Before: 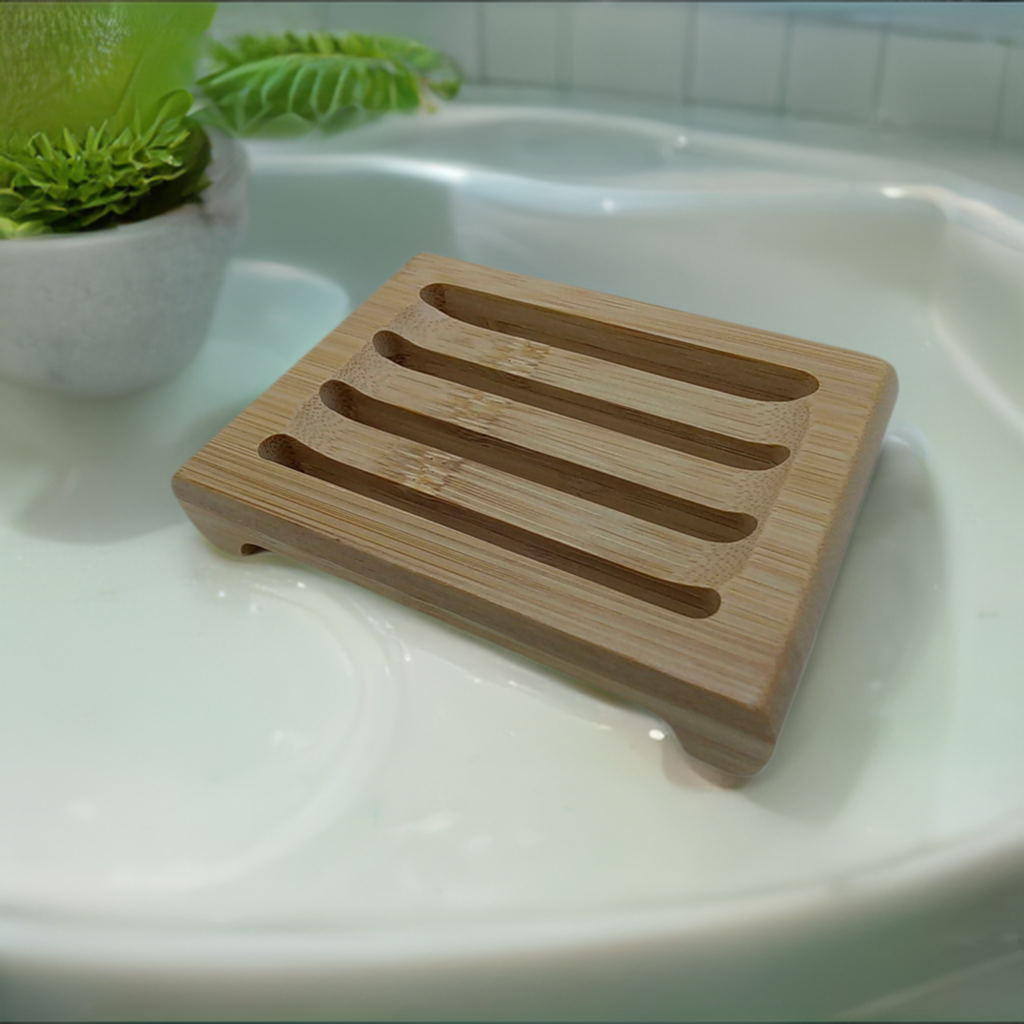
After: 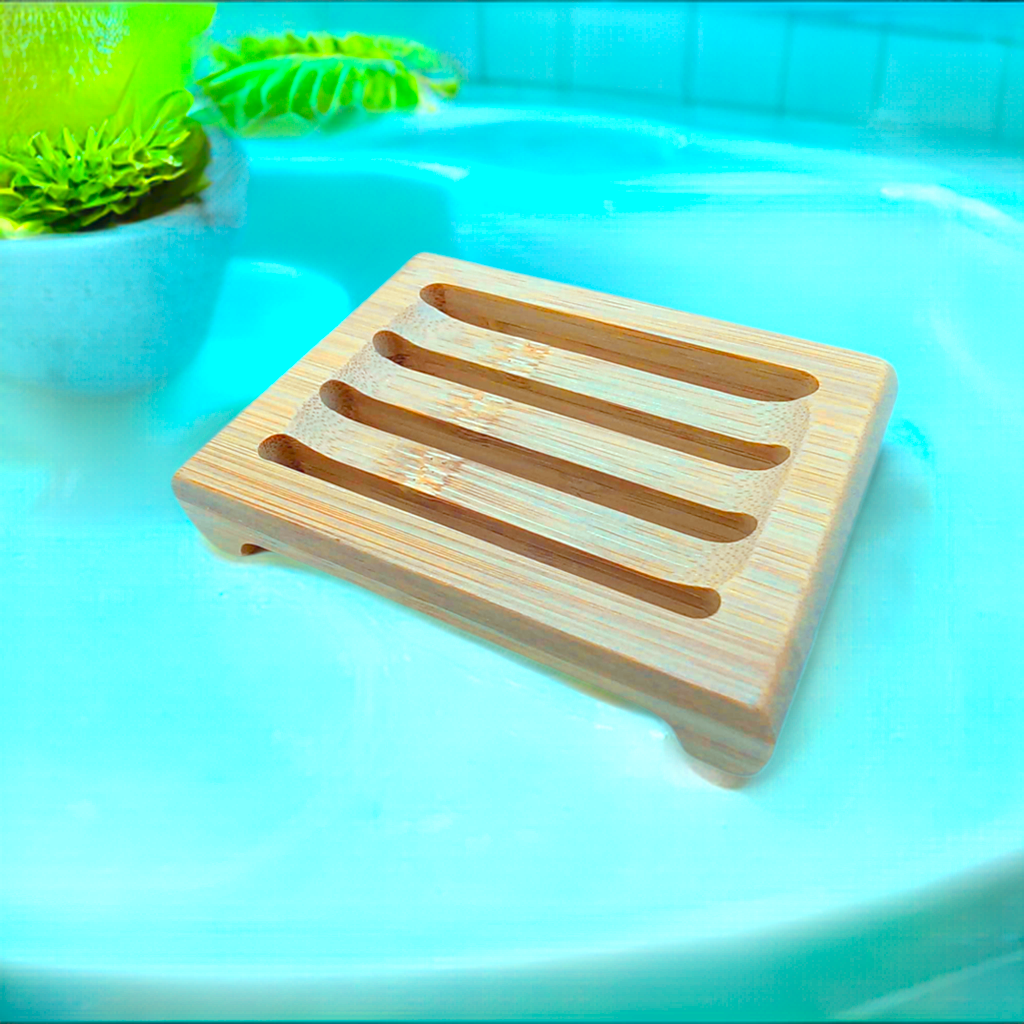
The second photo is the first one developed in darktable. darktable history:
exposure: black level correction 0, exposure 0.698 EV, compensate highlight preservation false
color calibration: output R [1.422, -0.35, -0.252, 0], output G [-0.238, 1.259, -0.084, 0], output B [-0.081, -0.196, 1.58, 0], output brightness [0.49, 0.671, -0.57, 0], illuminant as shot in camera, x 0.359, y 0.362, temperature 4589.35 K
